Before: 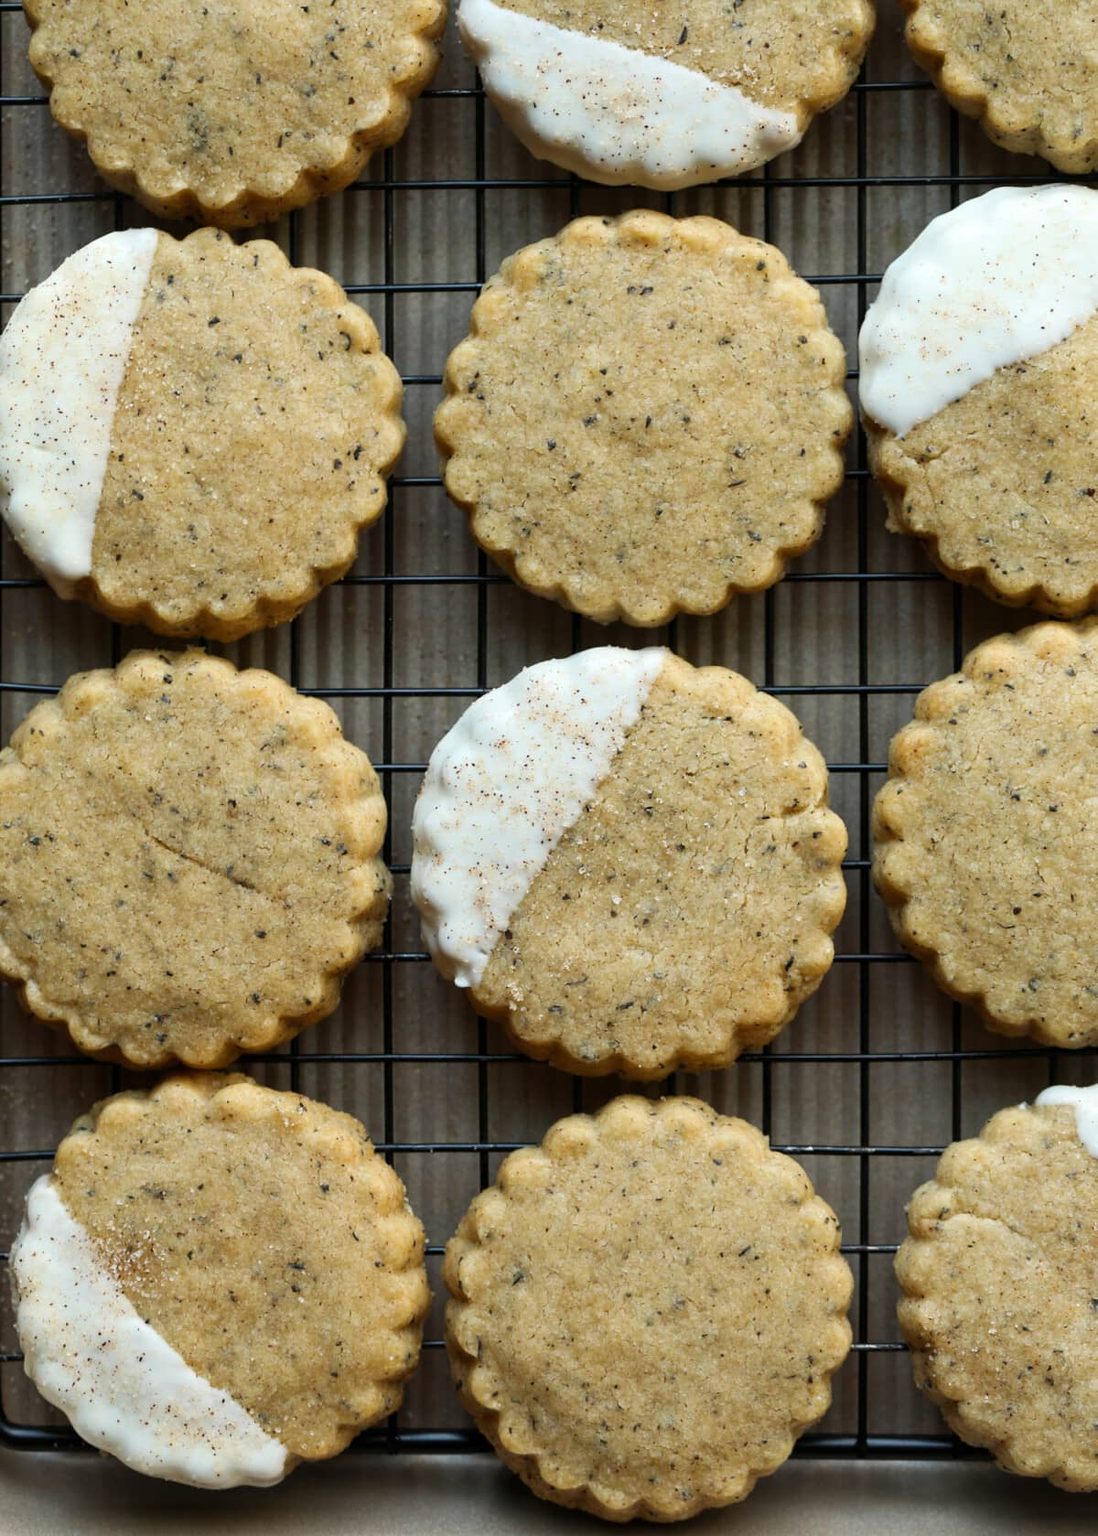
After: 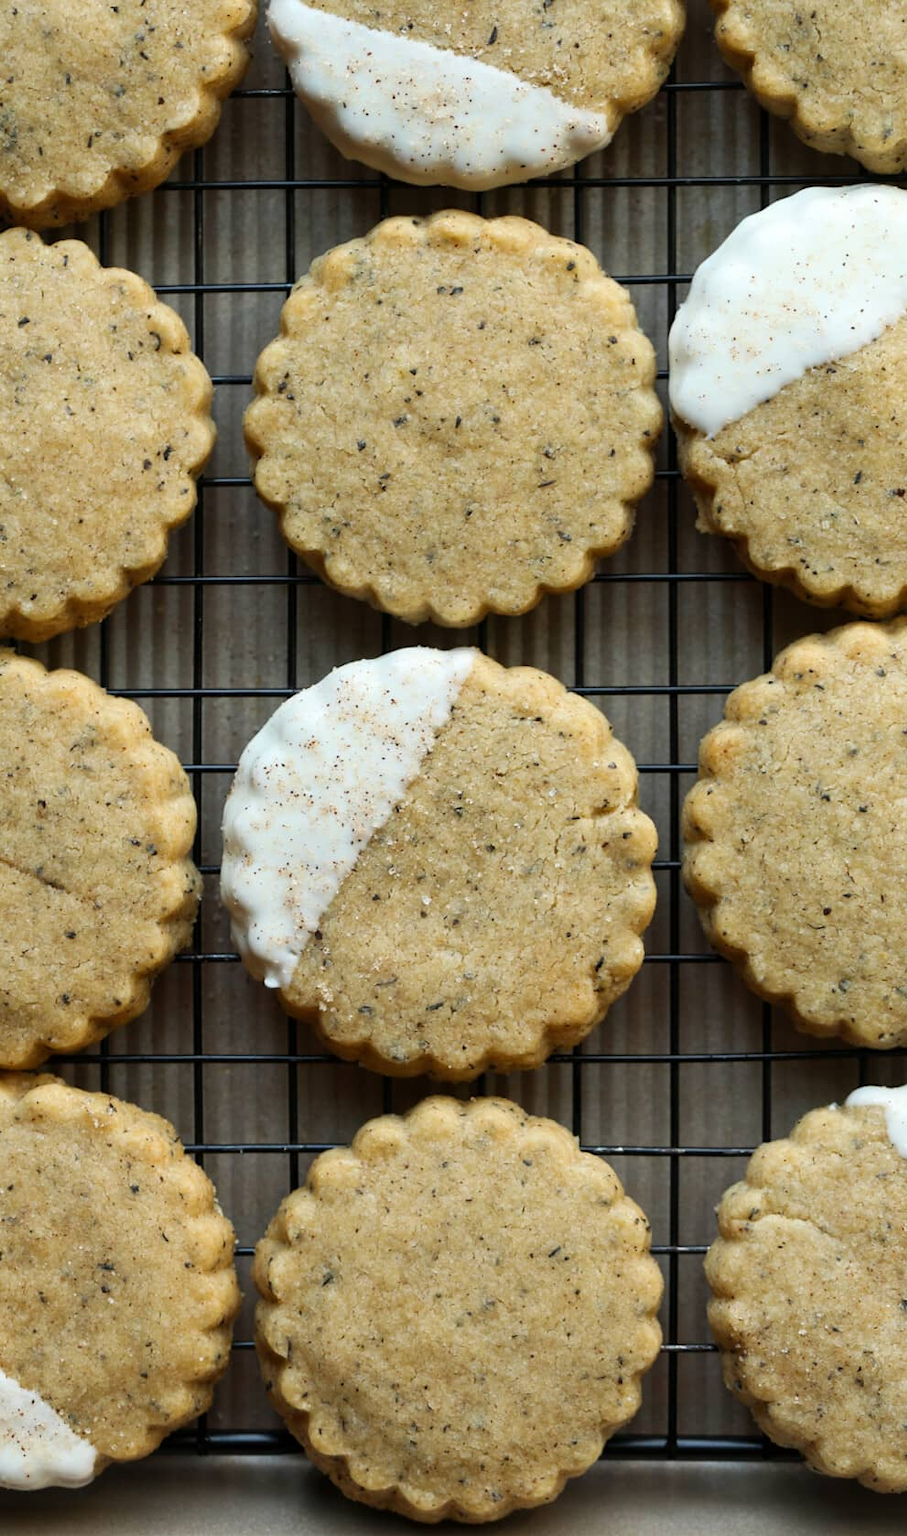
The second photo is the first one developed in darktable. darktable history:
crop: left 17.378%, bottom 0.049%
